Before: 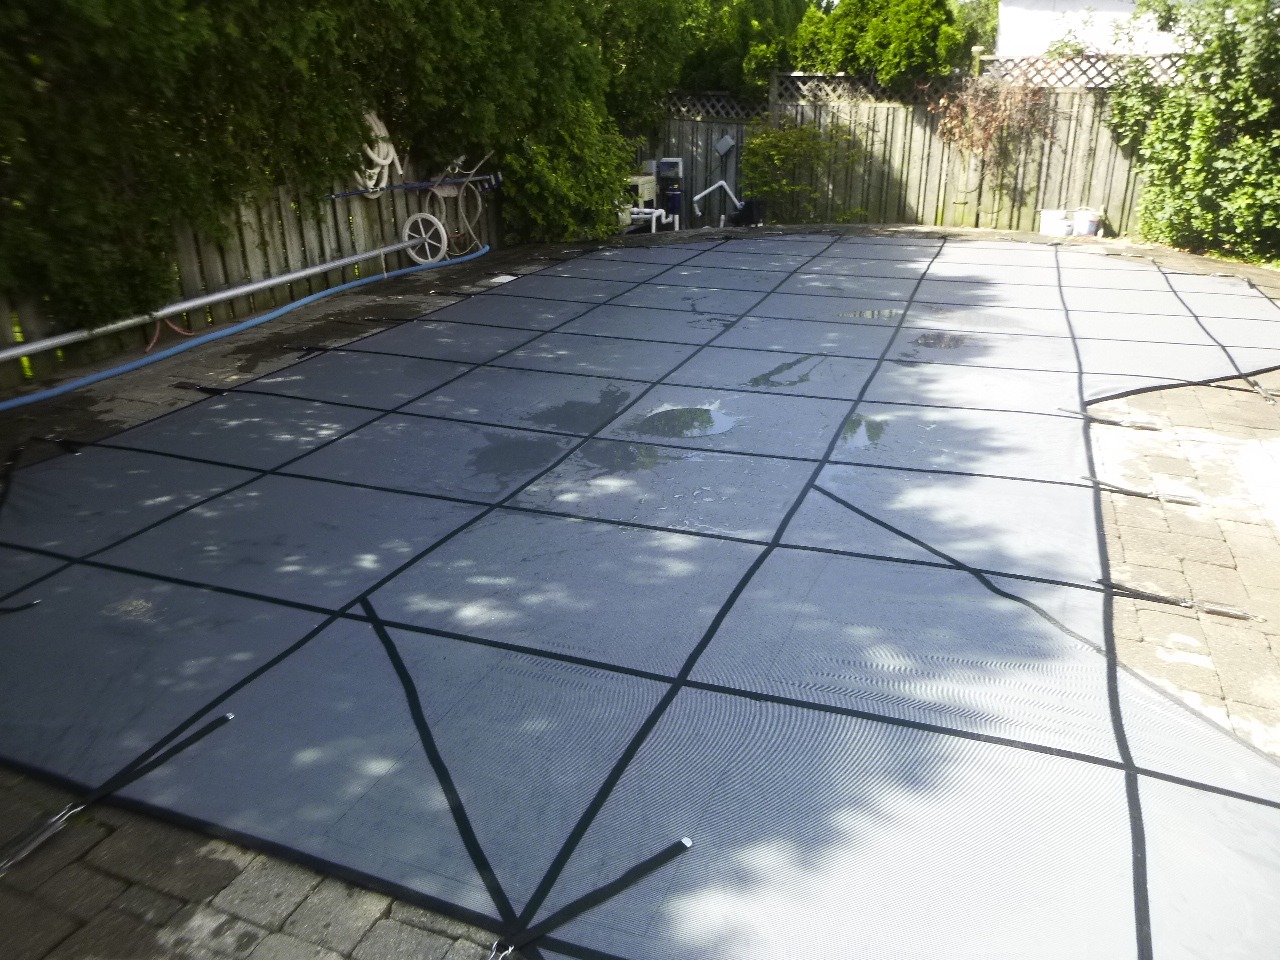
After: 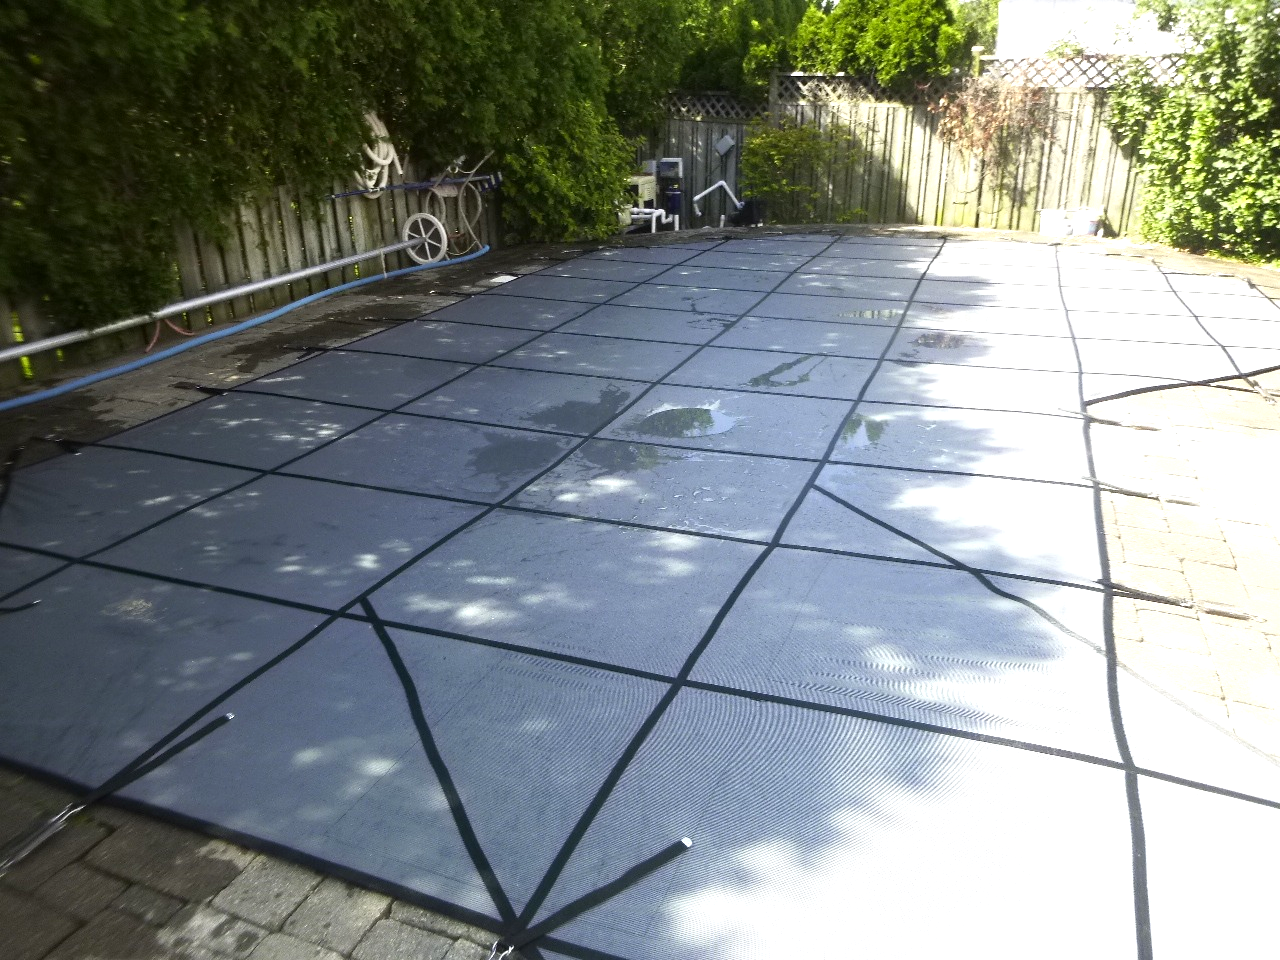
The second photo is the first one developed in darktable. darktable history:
levels: mode automatic
exposure: black level correction 0.001, exposure 0.5 EV, compensate exposure bias true, compensate highlight preservation false
